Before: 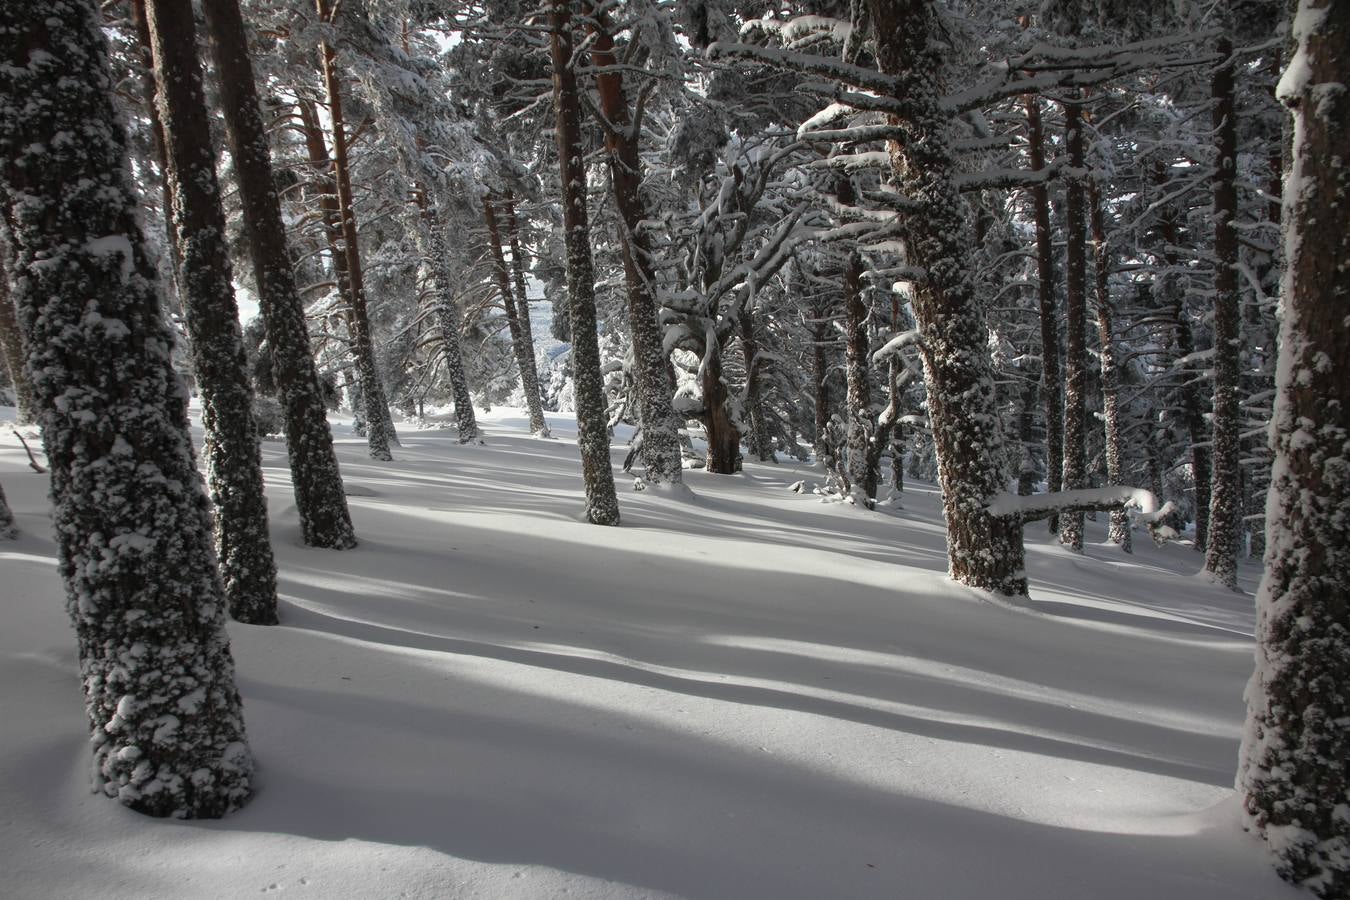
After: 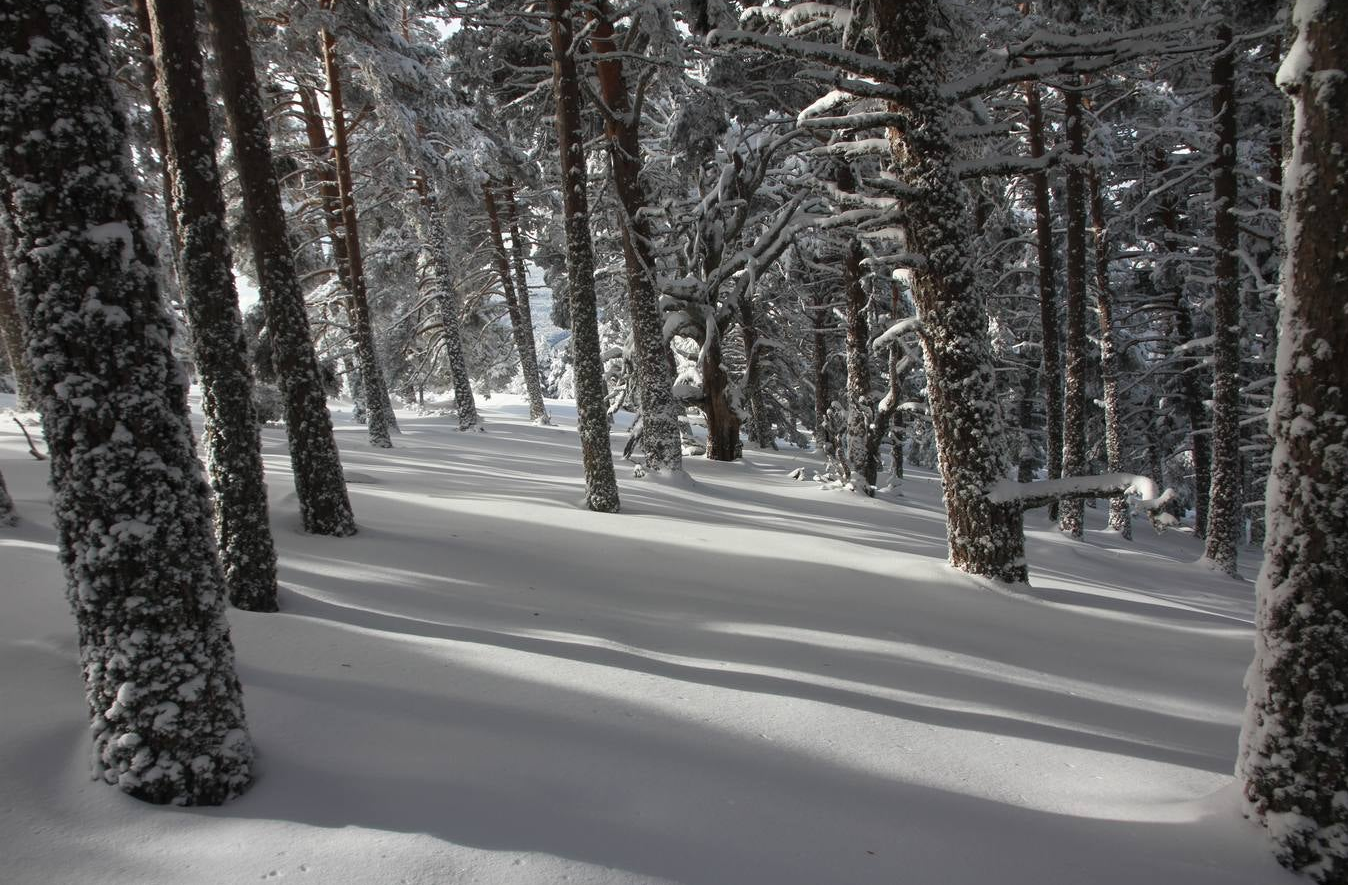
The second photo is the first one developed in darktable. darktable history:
crop: top 1.538%, right 0.102%
